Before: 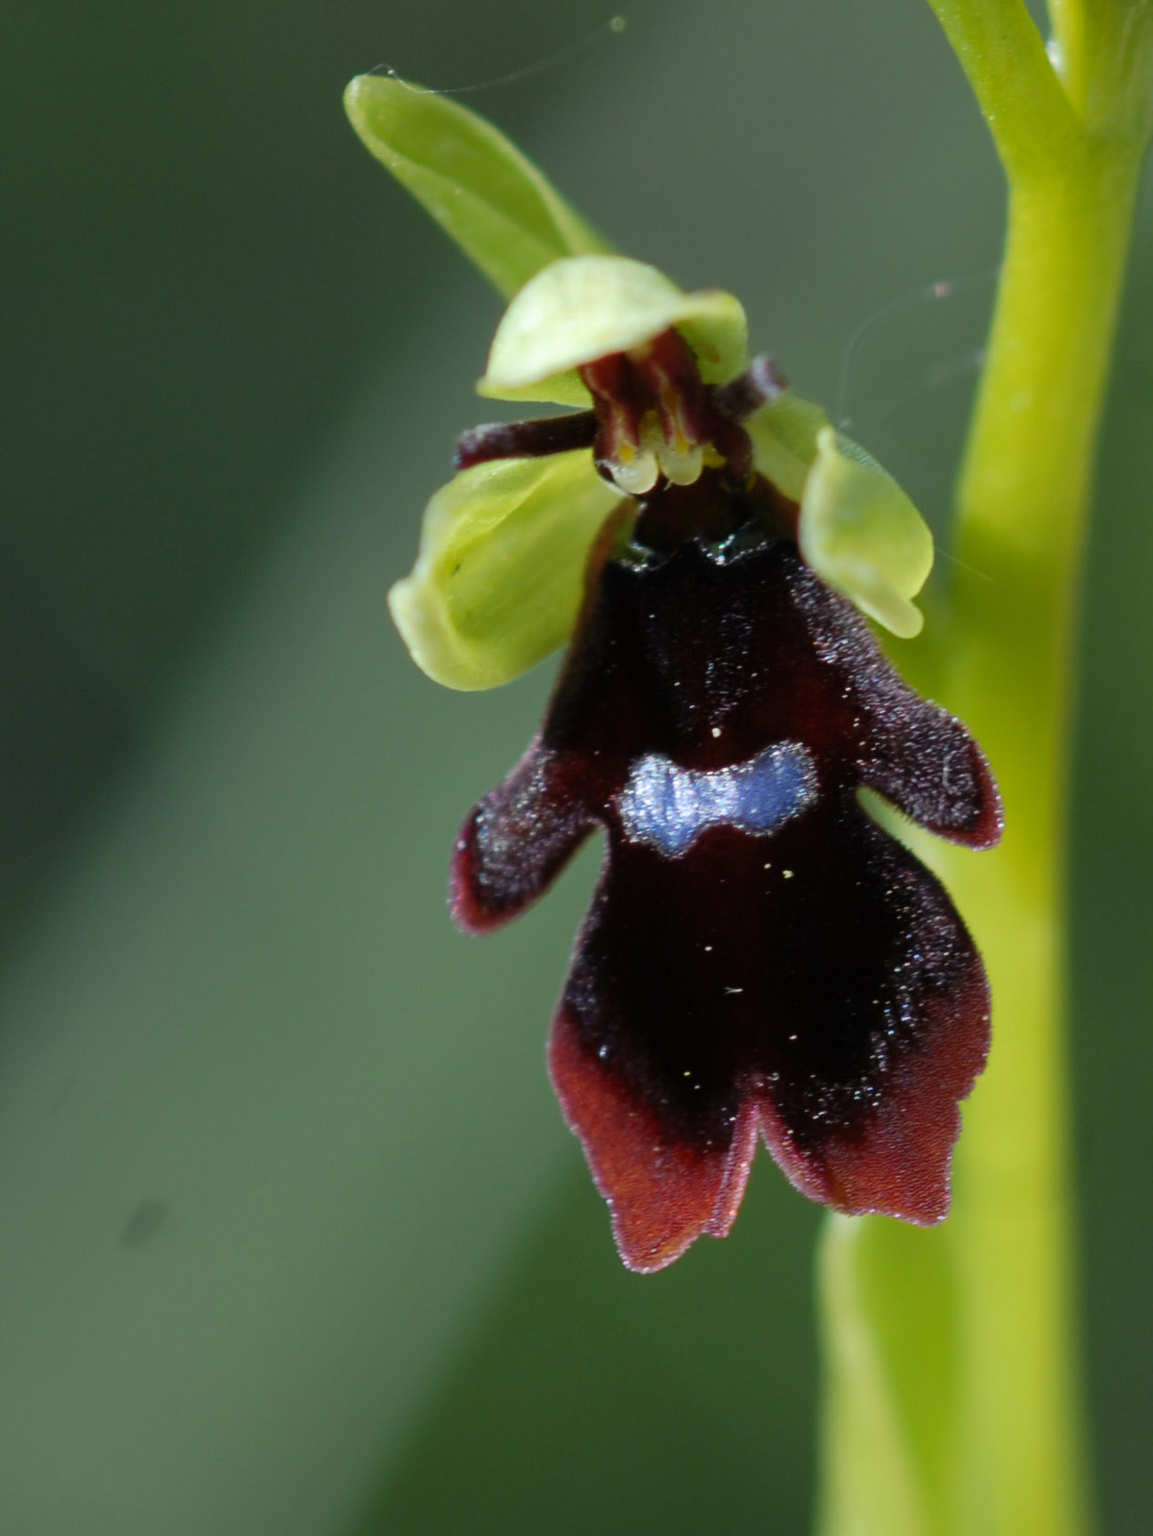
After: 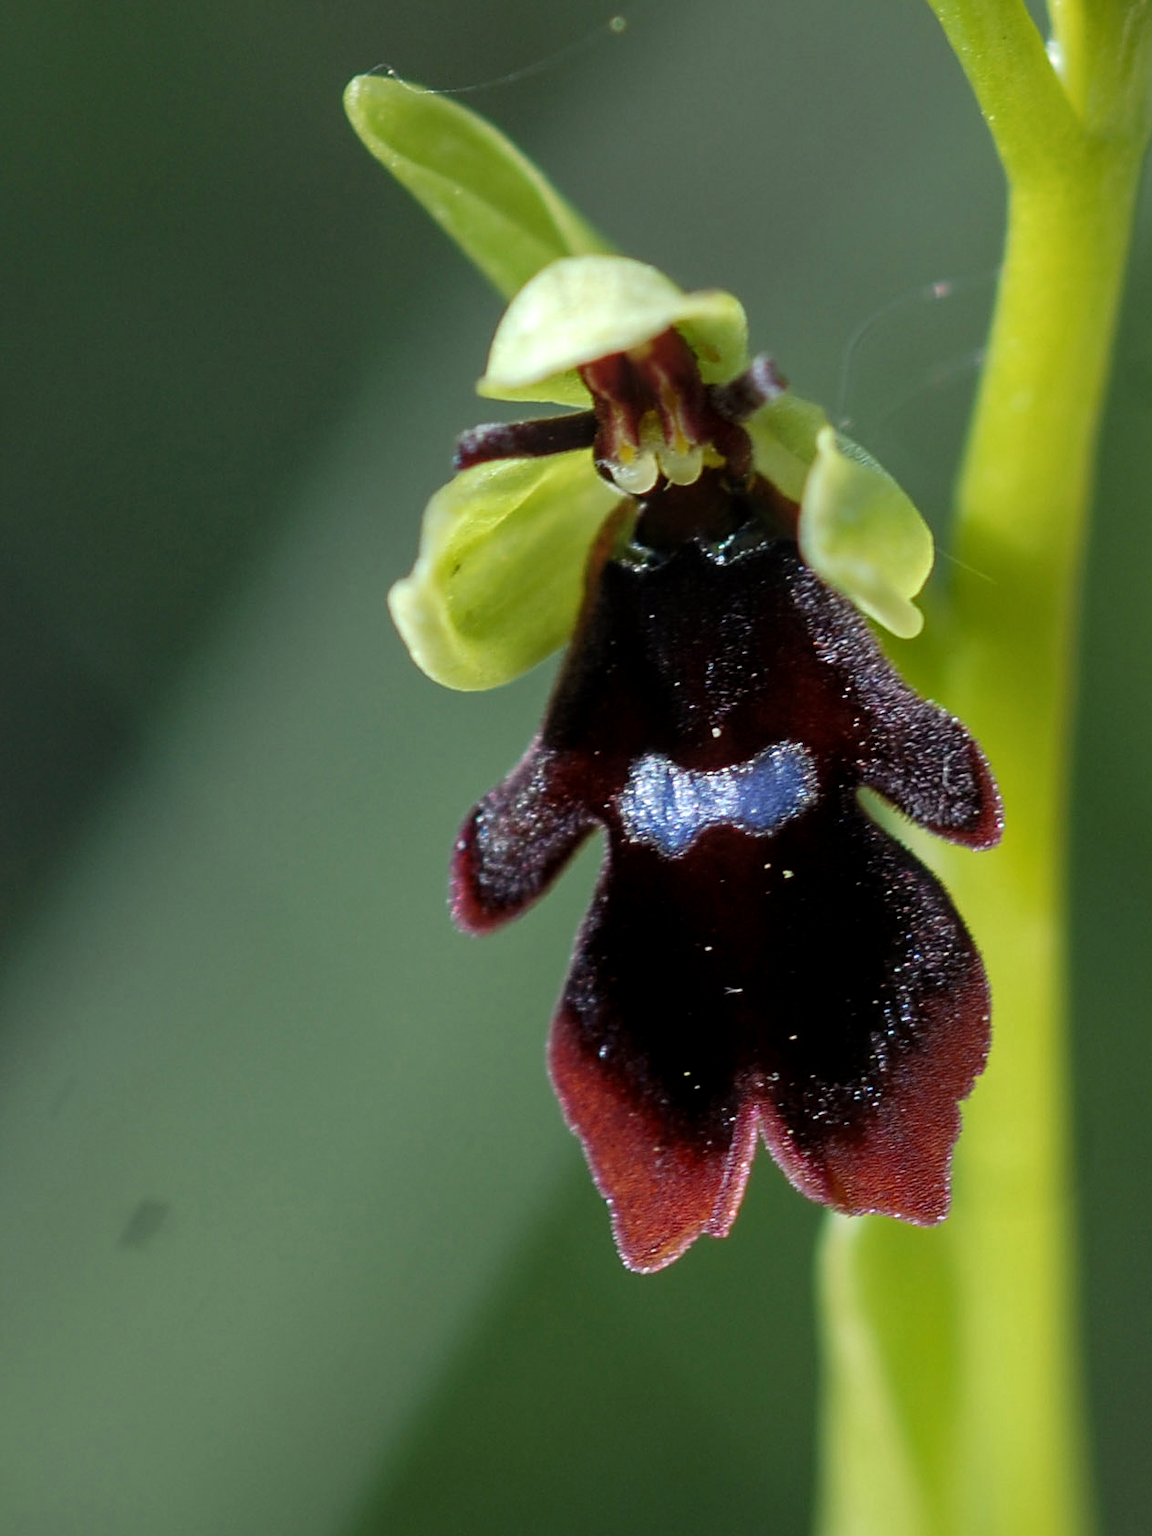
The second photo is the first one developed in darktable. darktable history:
sharpen: on, module defaults
exposure: exposure 0.087 EV, compensate exposure bias true, compensate highlight preservation false
local contrast: on, module defaults
